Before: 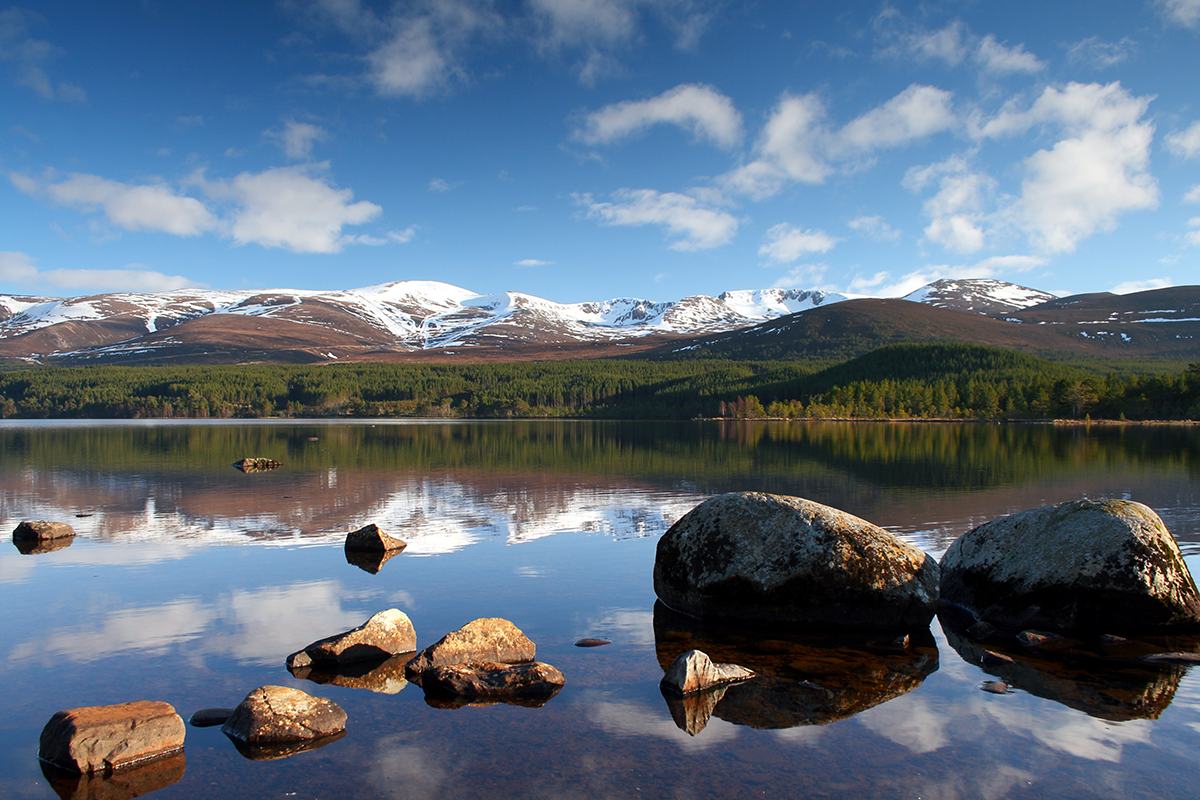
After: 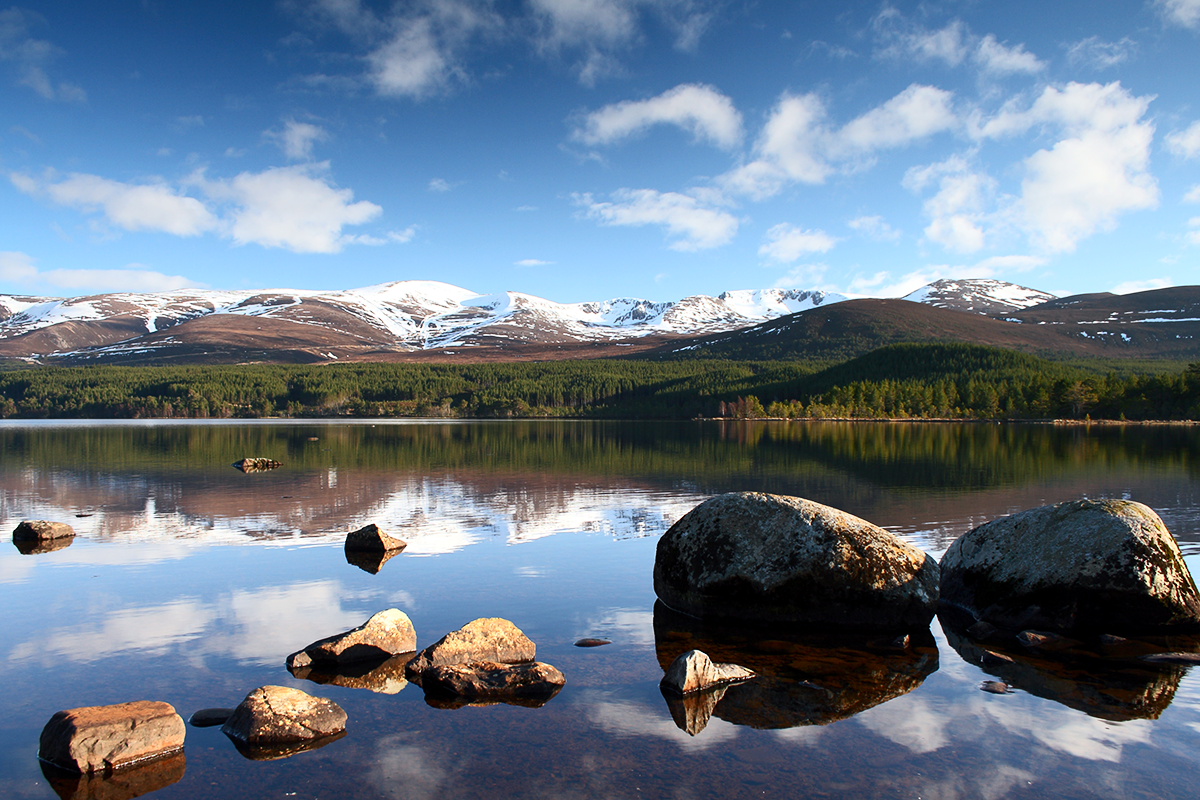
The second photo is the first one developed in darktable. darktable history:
contrast brightness saturation: contrast 0.236, brightness 0.09
